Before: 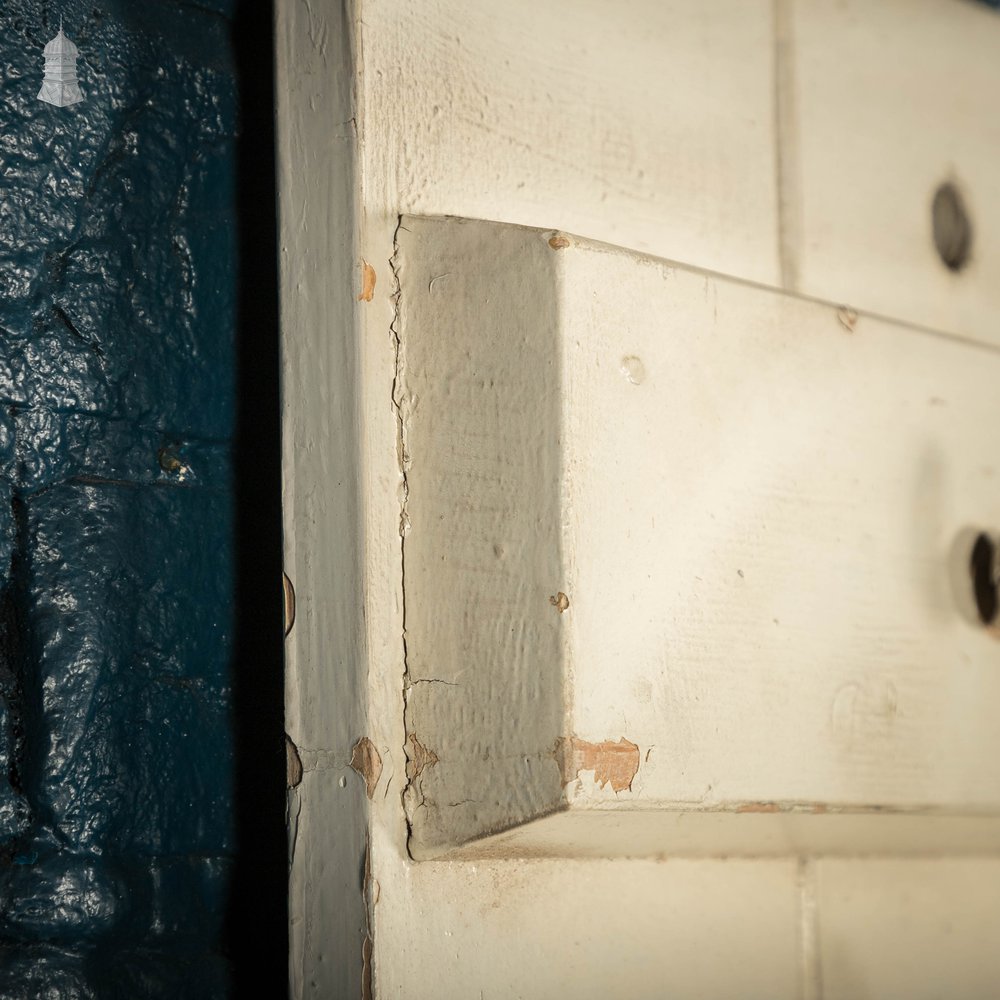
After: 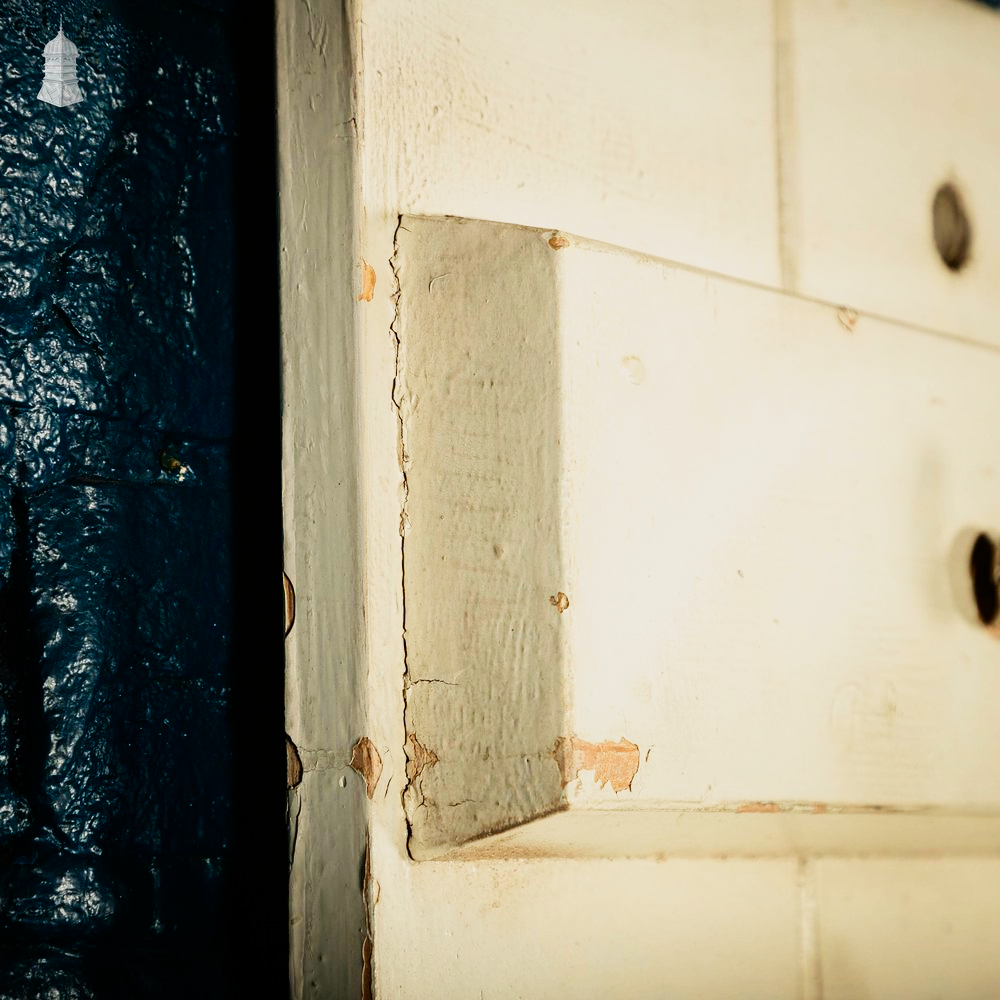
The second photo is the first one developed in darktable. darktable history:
sigmoid: contrast 1.69, skew -0.23, preserve hue 0%, red attenuation 0.1, red rotation 0.035, green attenuation 0.1, green rotation -0.017, blue attenuation 0.15, blue rotation -0.052, base primaries Rec2020
tone curve: curves: ch0 [(0, 0) (0.091, 0.077) (0.517, 0.574) (0.745, 0.82) (0.844, 0.908) (0.909, 0.942) (1, 0.973)]; ch1 [(0, 0) (0.437, 0.404) (0.5, 0.5) (0.534, 0.554) (0.58, 0.603) (0.616, 0.649) (1, 1)]; ch2 [(0, 0) (0.442, 0.415) (0.5, 0.5) (0.535, 0.557) (0.585, 0.62) (1, 1)], color space Lab, independent channels, preserve colors none
